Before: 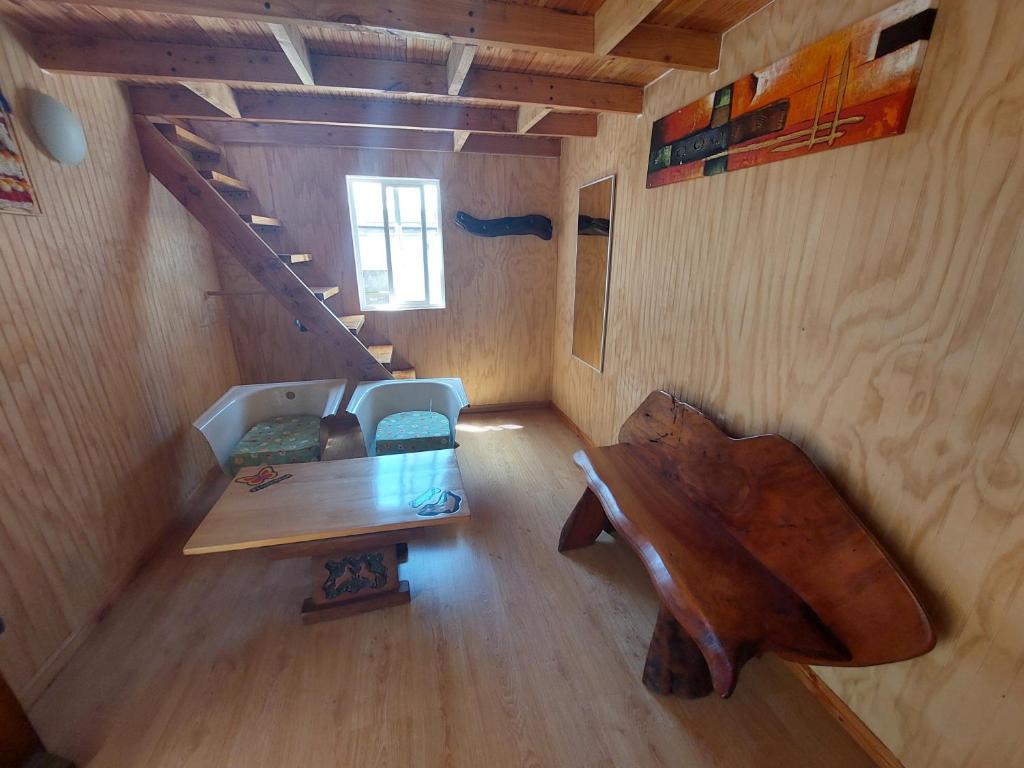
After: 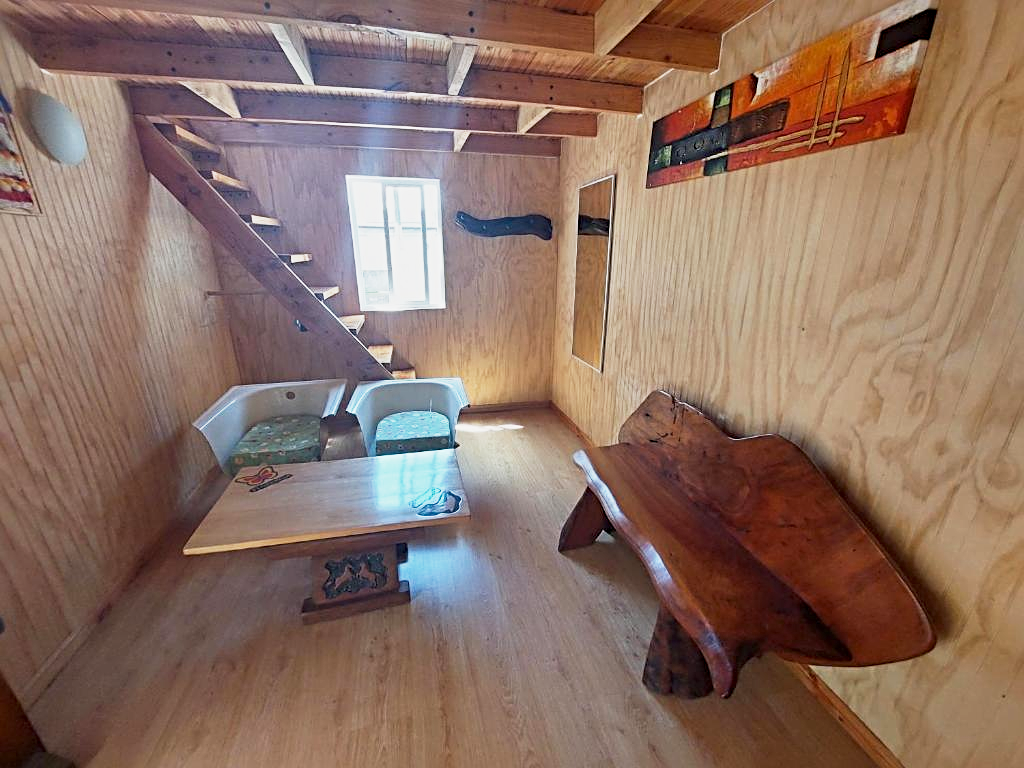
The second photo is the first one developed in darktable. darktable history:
base curve: curves: ch0 [(0, 0) (0.088, 0.125) (0.176, 0.251) (0.354, 0.501) (0.613, 0.749) (1, 0.877)], preserve colors none
sharpen: radius 4
